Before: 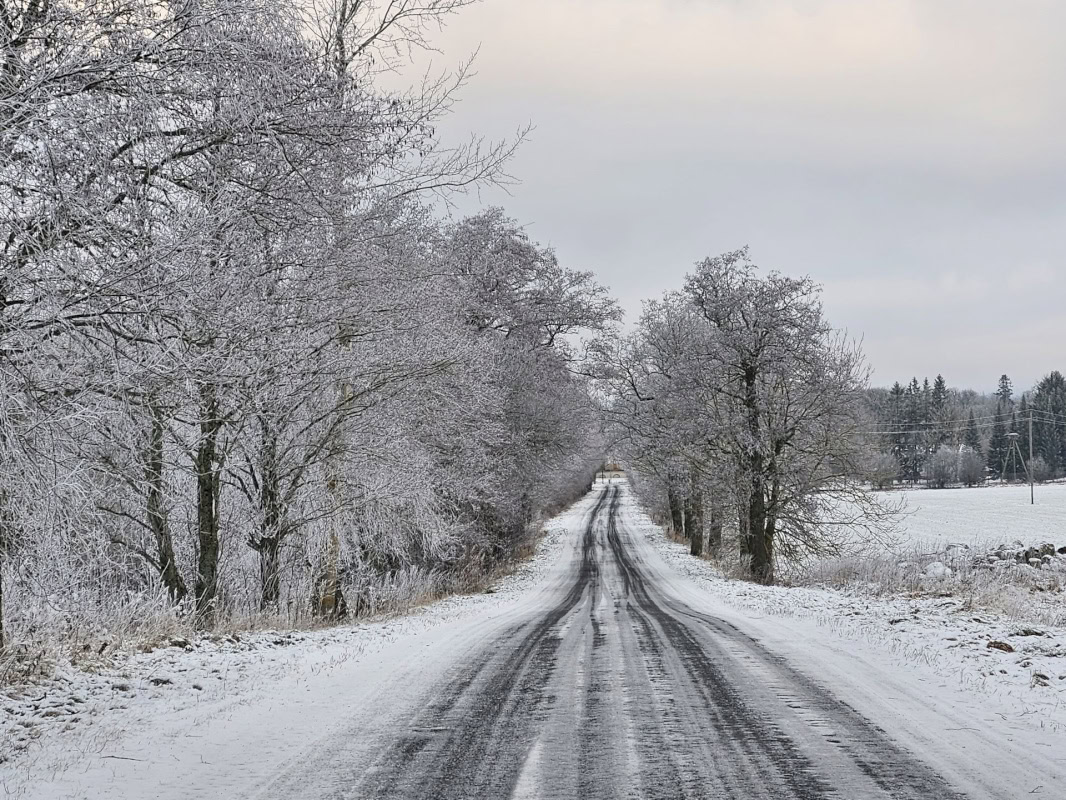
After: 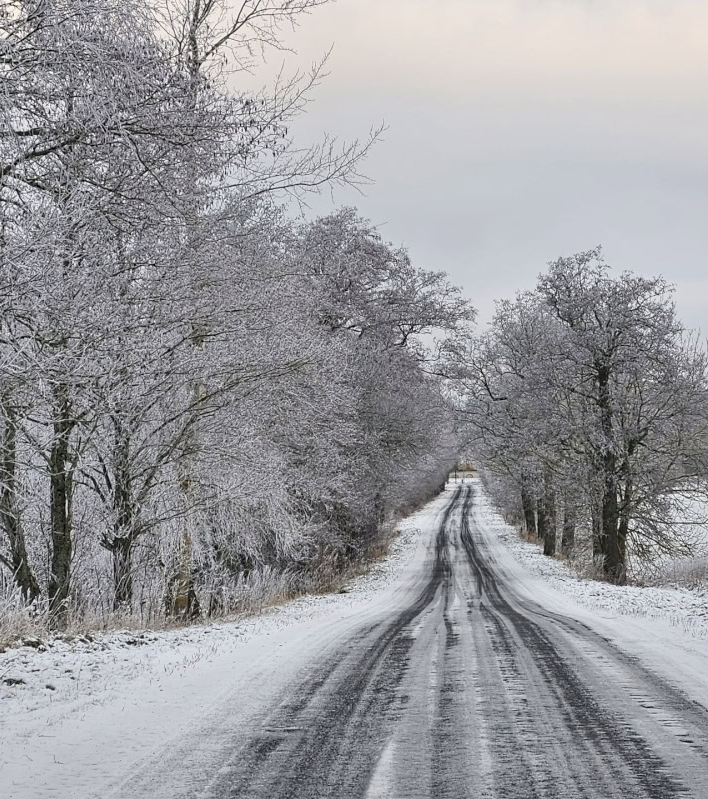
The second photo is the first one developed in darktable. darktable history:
crop and rotate: left 13.831%, right 19.705%
